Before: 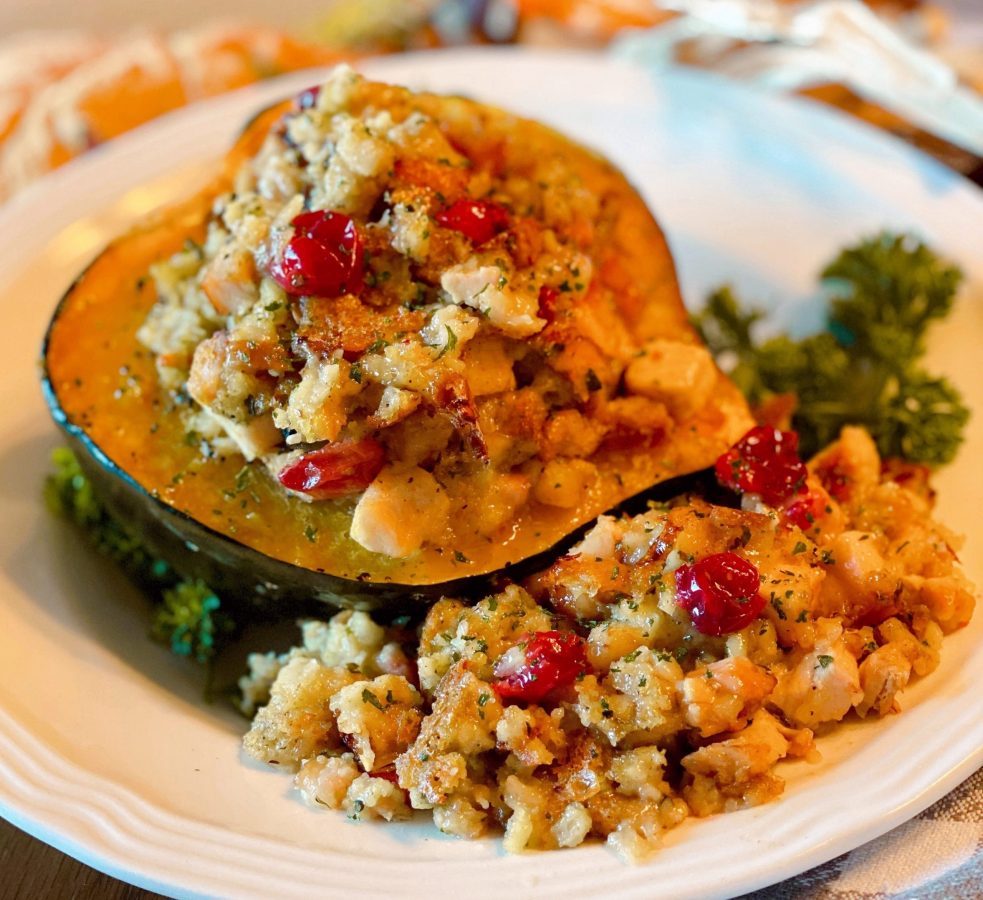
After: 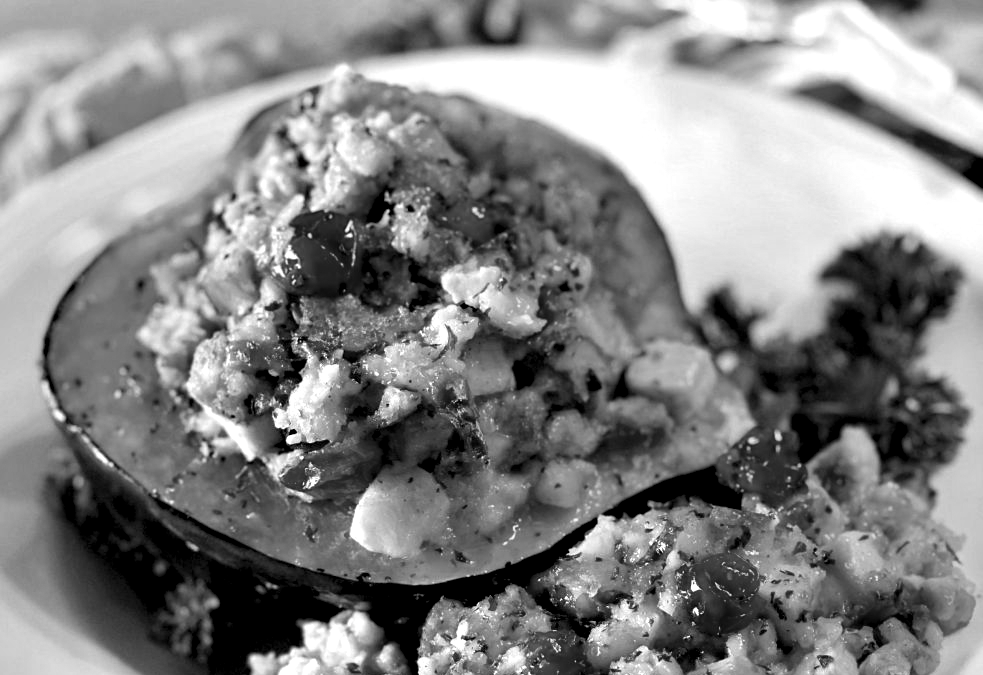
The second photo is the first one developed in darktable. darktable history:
color balance rgb: linear chroma grading › global chroma 14.754%, perceptual saturation grading › global saturation 19.837%
crop: bottom 24.98%
exposure: compensate highlight preservation false
color calibration: output gray [0.31, 0.36, 0.33, 0], illuminant as shot in camera, x 0.366, y 0.378, temperature 4427.68 K
contrast equalizer: y [[0.6 ×6], [0.55 ×6], [0 ×6], [0 ×6], [0 ×6]]
contrast brightness saturation: saturation 0.176
